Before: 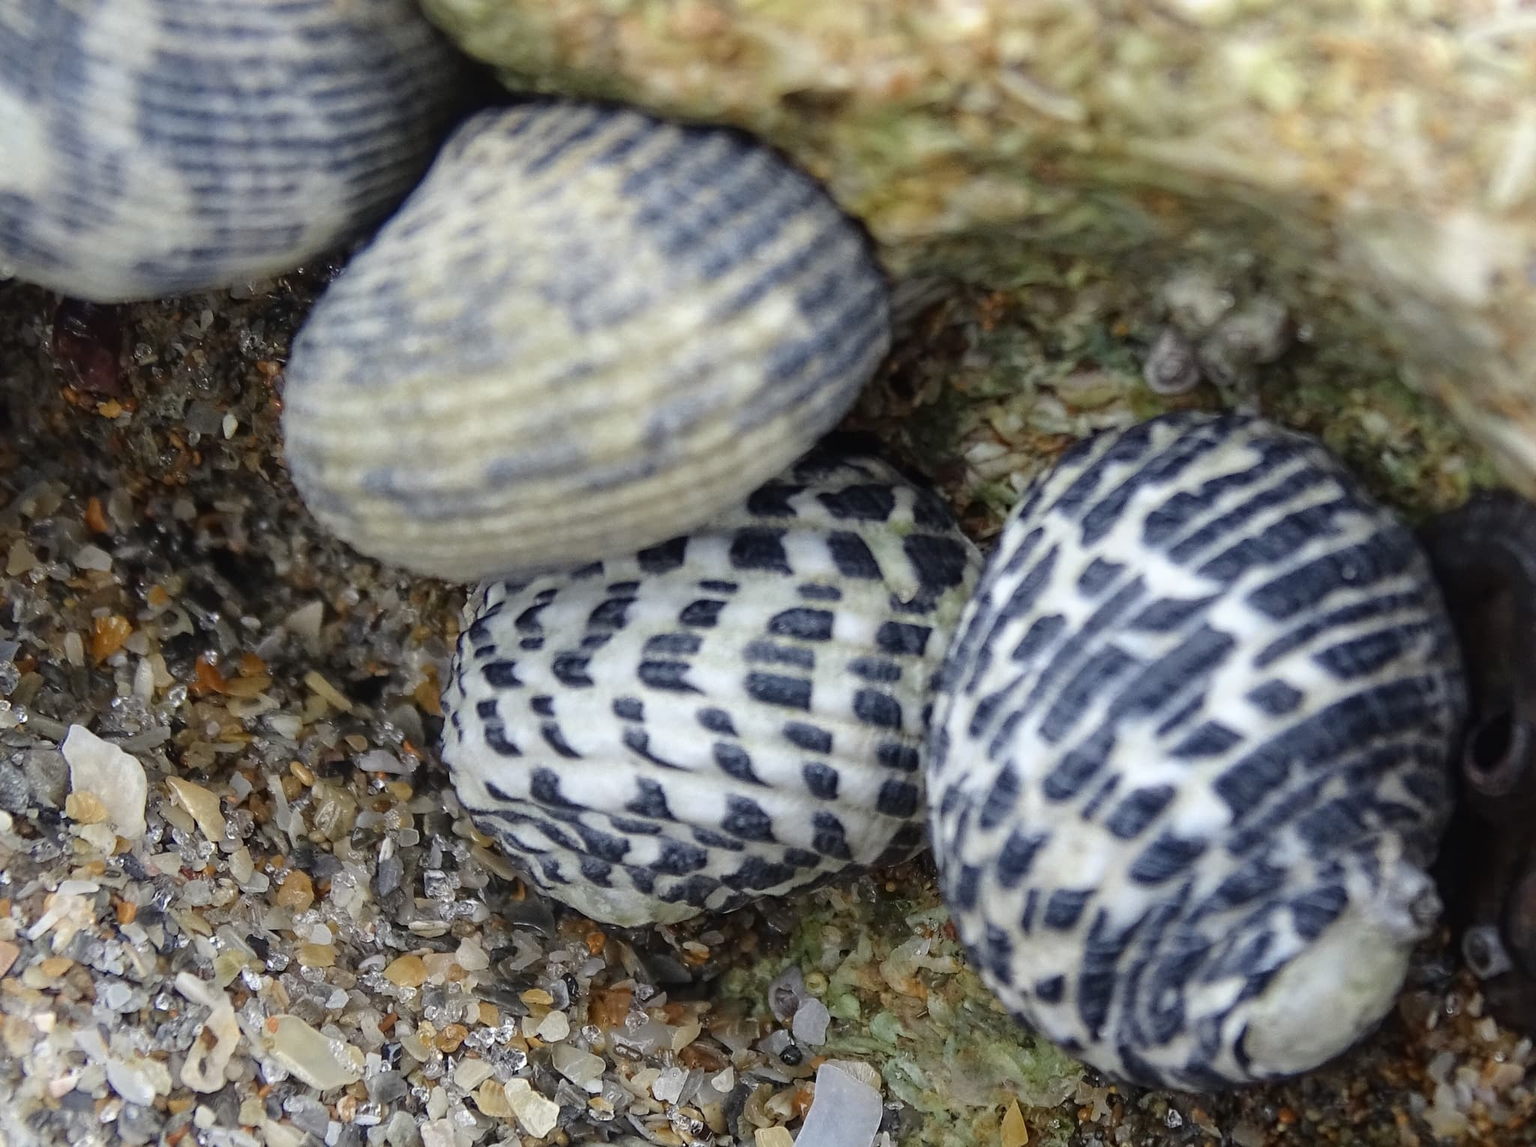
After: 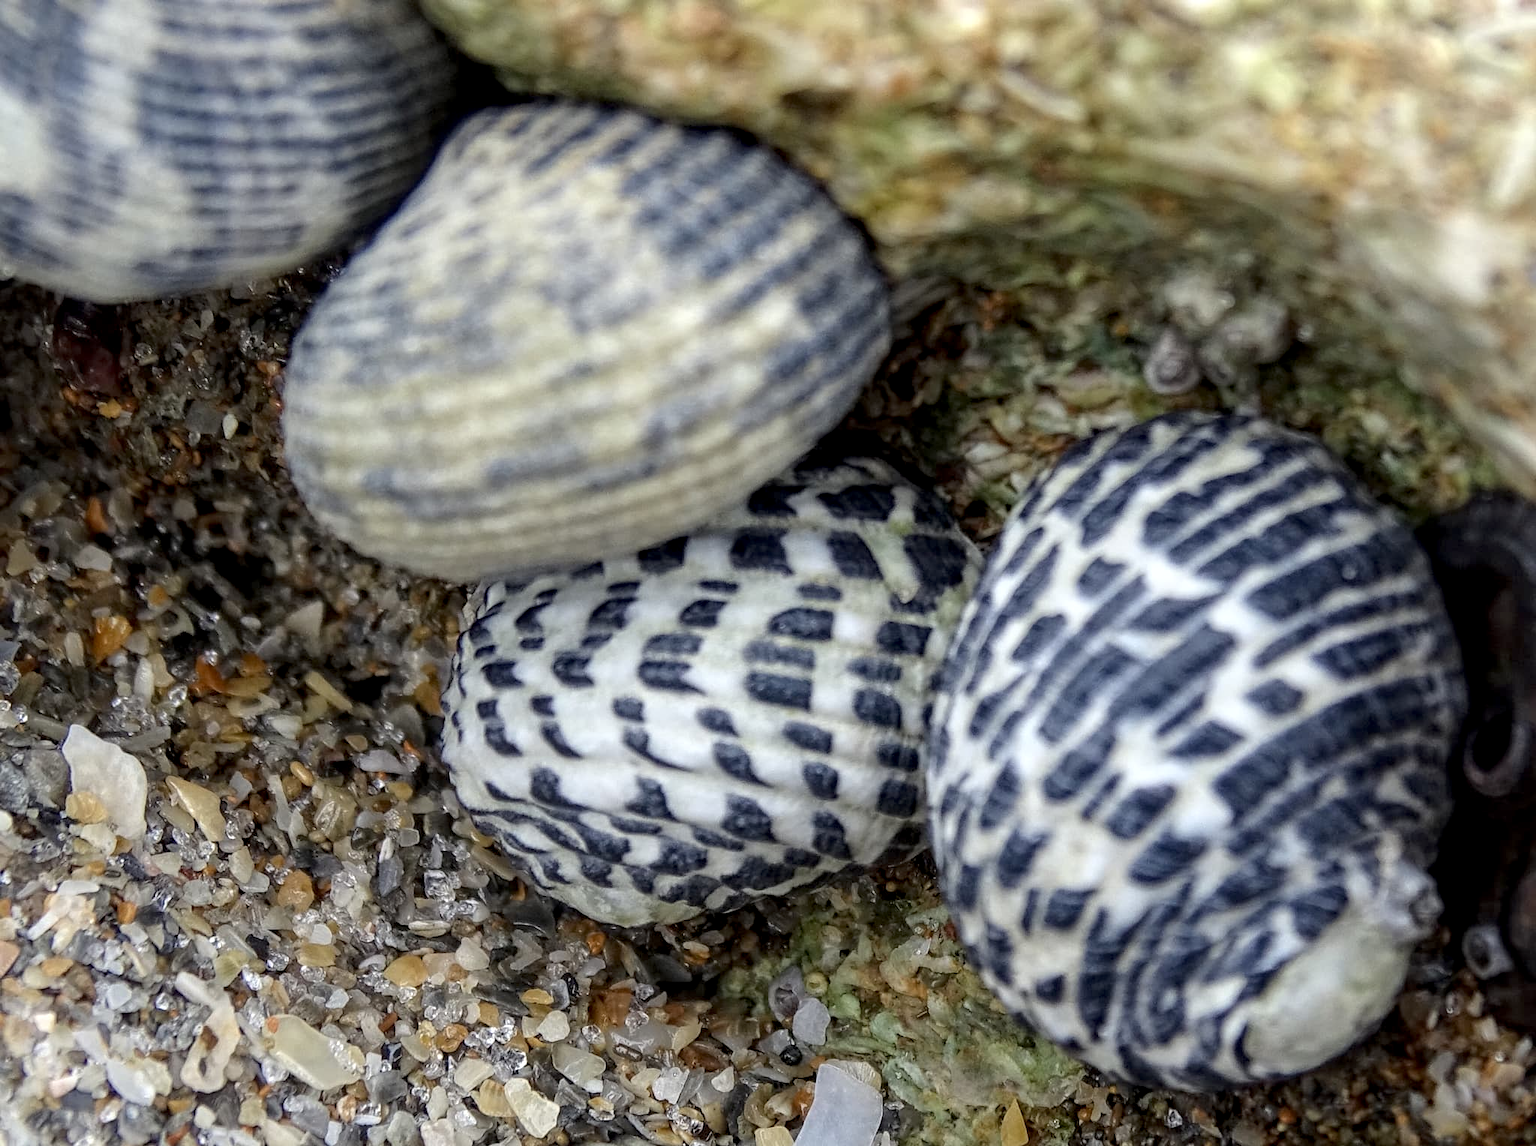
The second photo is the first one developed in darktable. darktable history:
exposure: black level correction 0.004, exposure 0.015 EV, compensate highlight preservation false
local contrast: detail 130%
